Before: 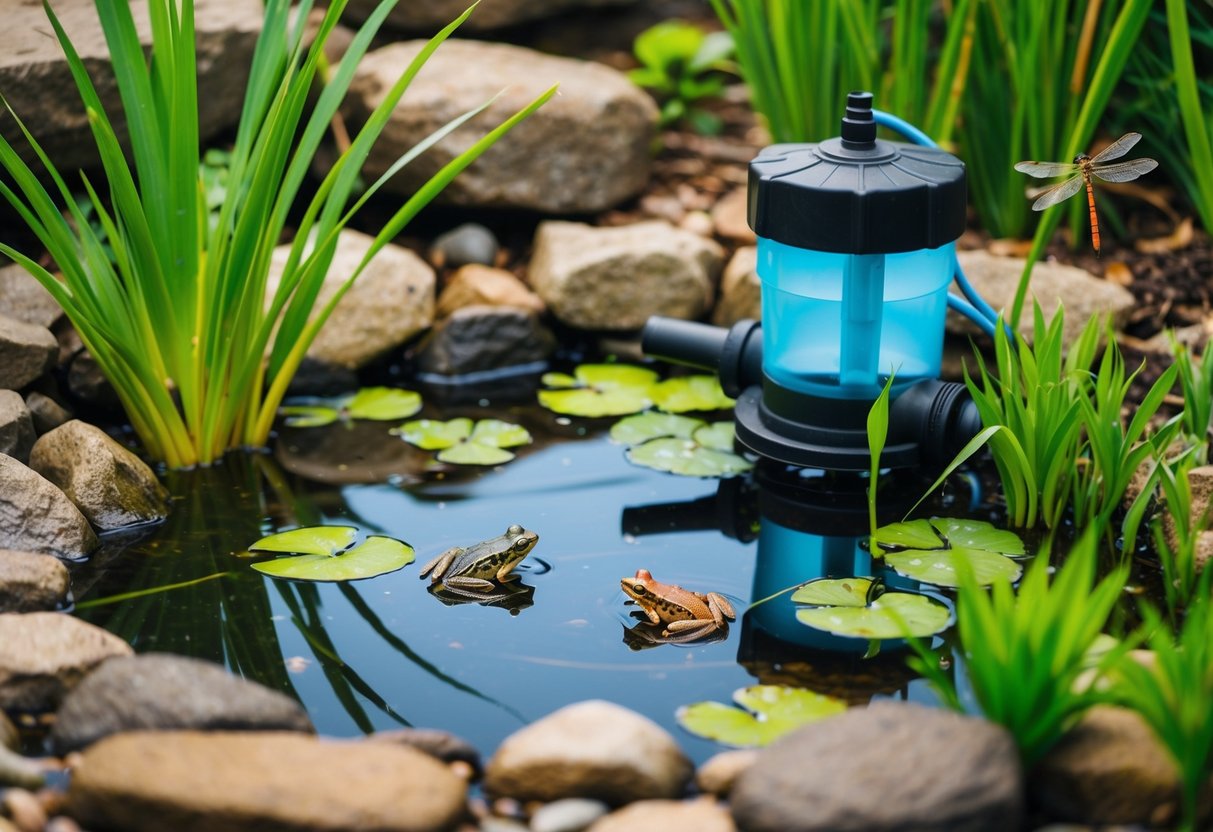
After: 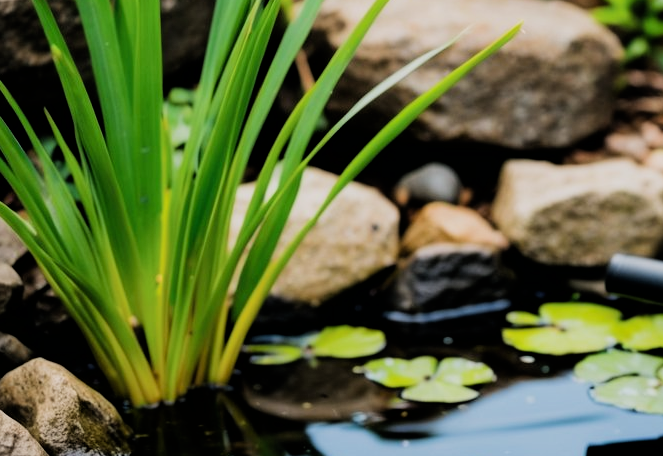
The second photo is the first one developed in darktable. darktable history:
crop and rotate: left 3.047%, top 7.509%, right 42.236%, bottom 37.598%
filmic rgb: black relative exposure -5 EV, hardness 2.88, contrast 1.3, highlights saturation mix -30%
